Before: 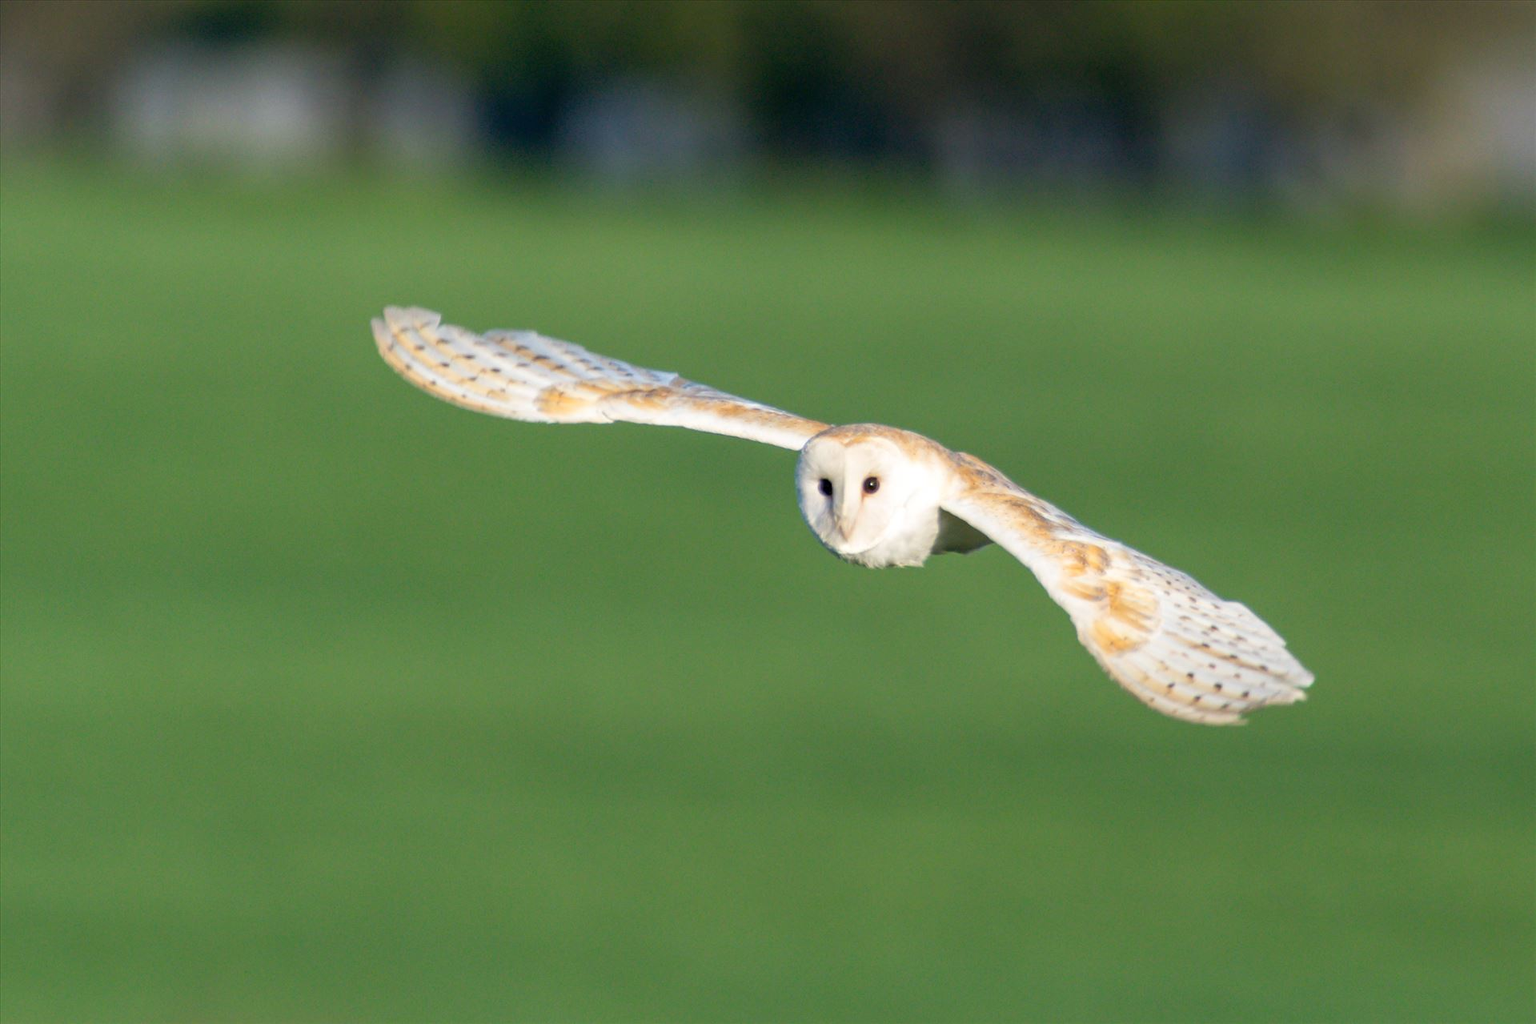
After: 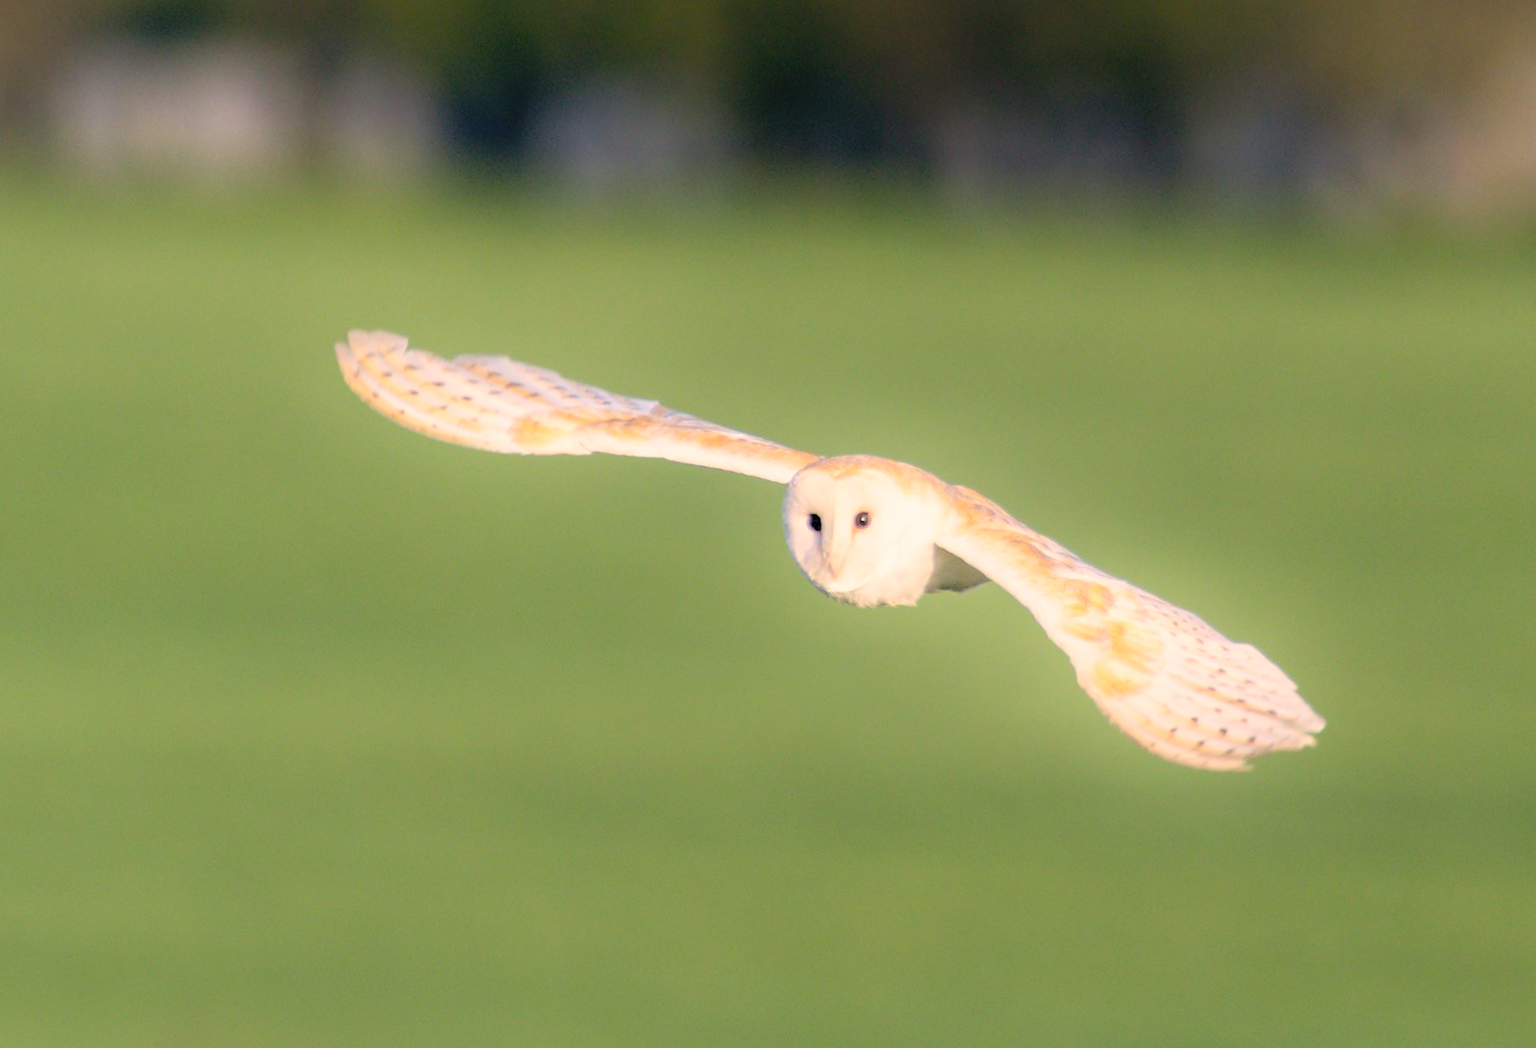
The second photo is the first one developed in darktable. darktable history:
shadows and highlights: shadows -54.3, highlights 86.09, soften with gaussian
color correction: highlights a* 11.96, highlights b* 11.58
rotate and perspective: rotation 0.074°, lens shift (vertical) 0.096, lens shift (horizontal) -0.041, crop left 0.043, crop right 0.952, crop top 0.024, crop bottom 0.979
contrast brightness saturation: brightness 0.13
